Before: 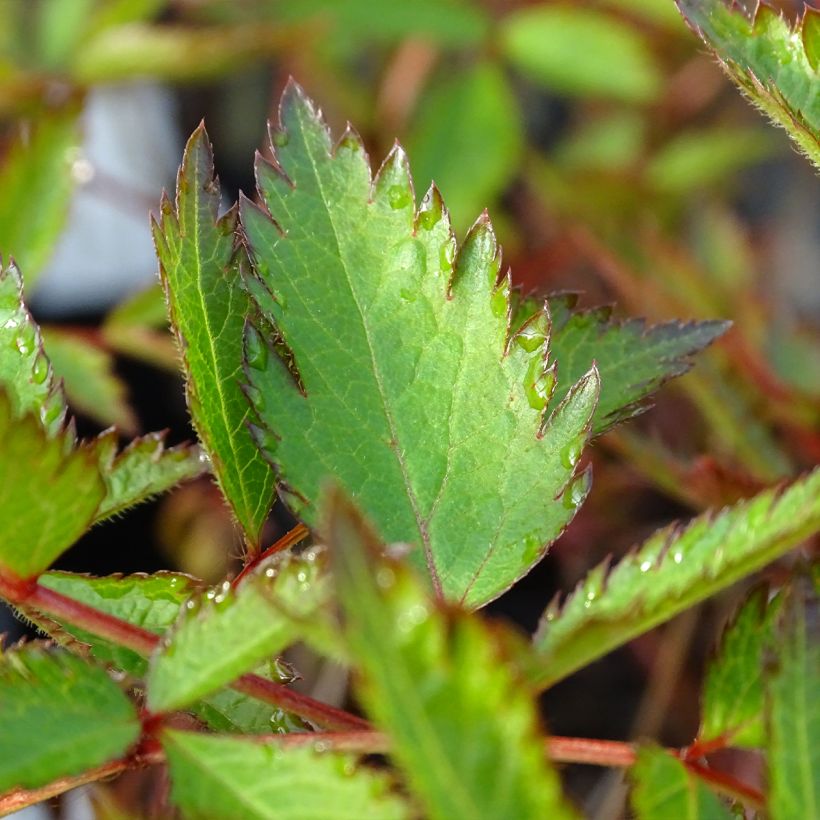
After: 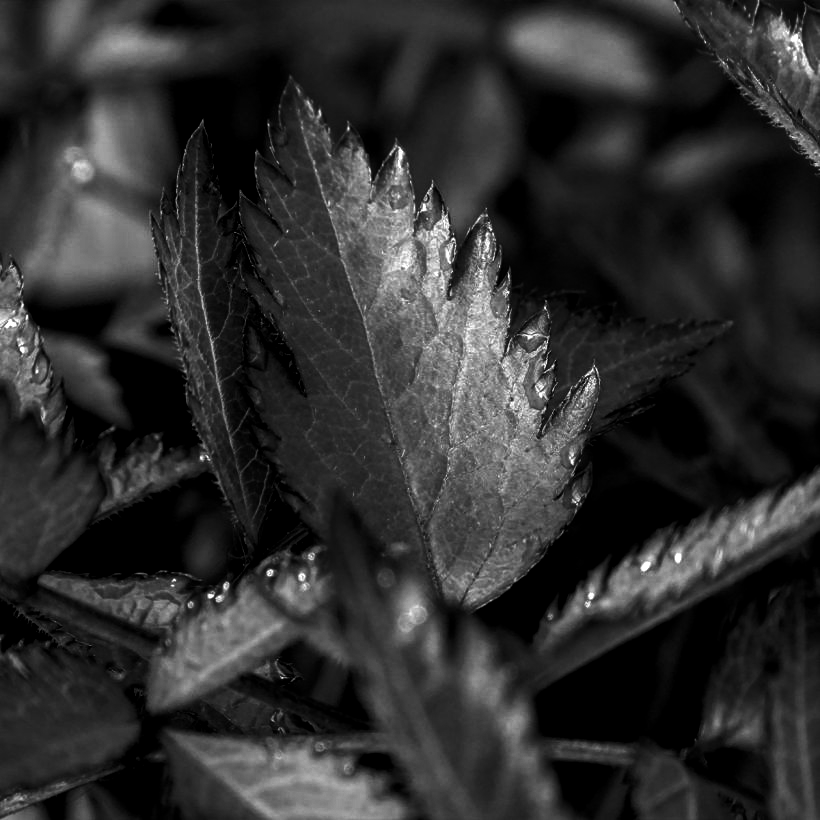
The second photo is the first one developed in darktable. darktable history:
local contrast: on, module defaults
color zones: curves: ch0 [(0.254, 0.492) (0.724, 0.62)]; ch1 [(0.25, 0.528) (0.719, 0.796)]; ch2 [(0, 0.472) (0.25, 0.5) (0.73, 0.184)]
contrast brightness saturation: contrast 0.02, brightness -1, saturation -1
contrast equalizer: octaves 7, y [[0.6 ×6], [0.55 ×6], [0 ×6], [0 ×6], [0 ×6]], mix 0.15
